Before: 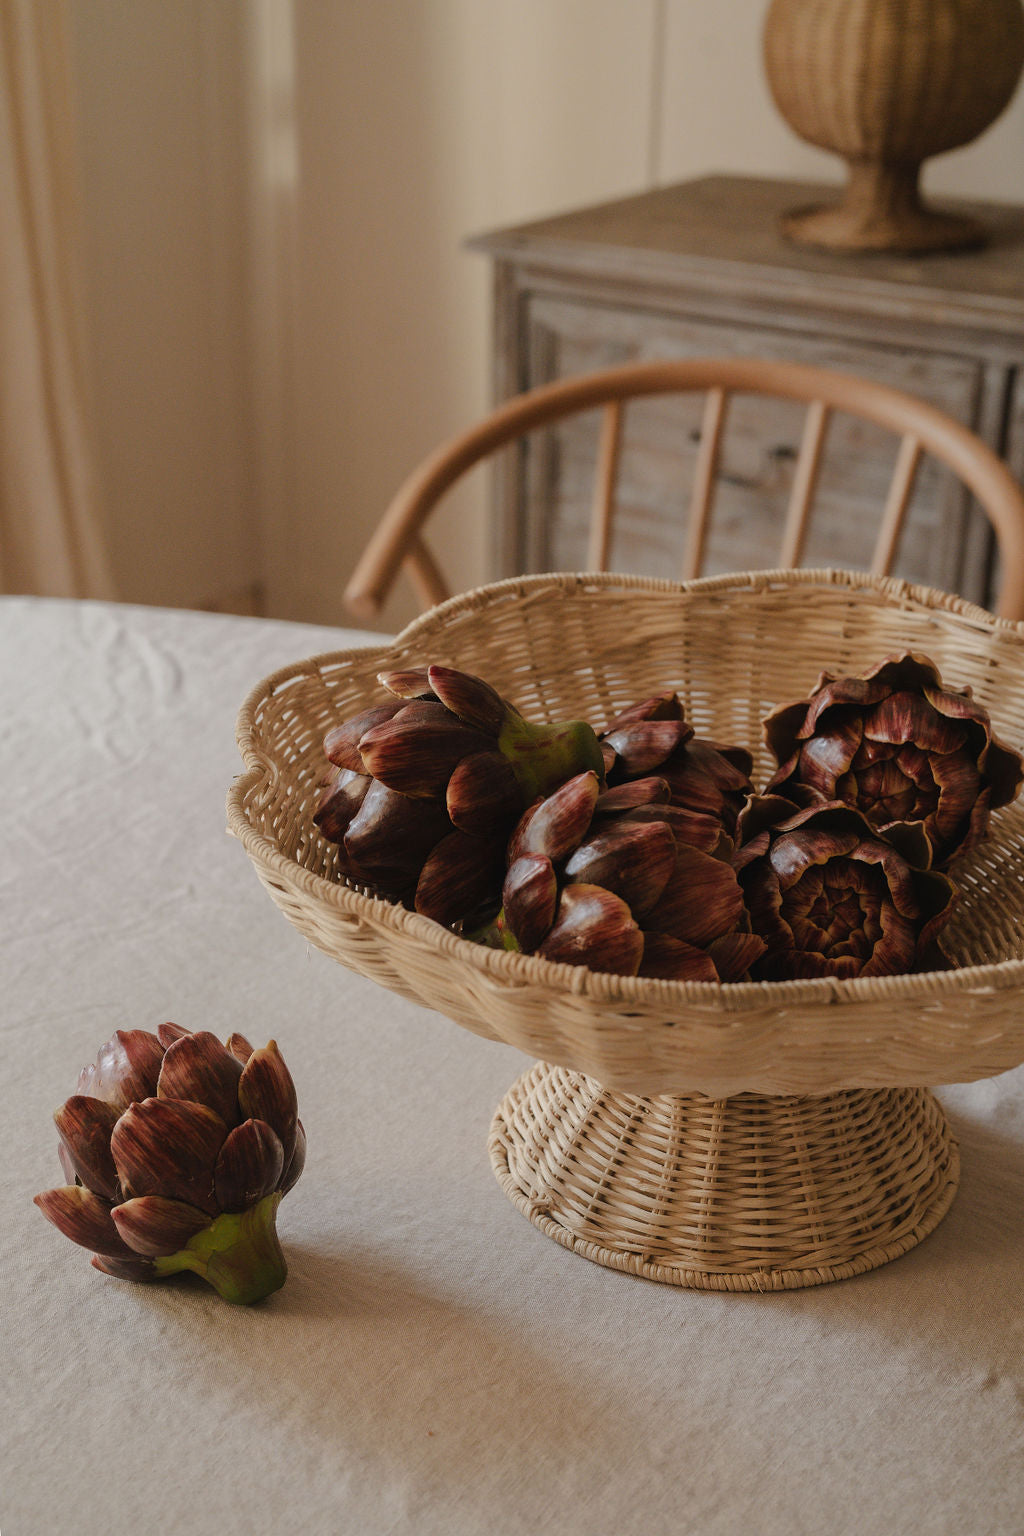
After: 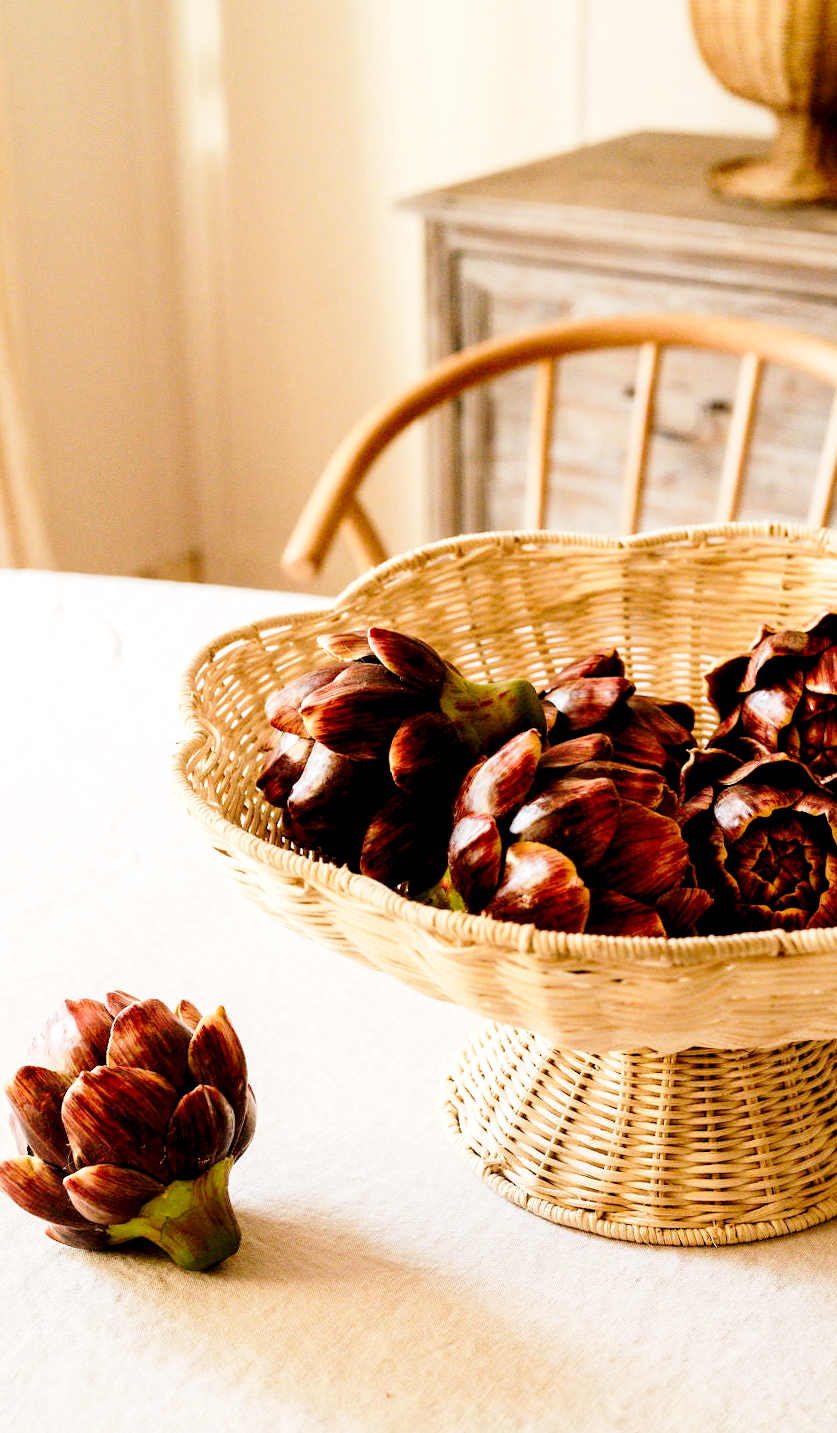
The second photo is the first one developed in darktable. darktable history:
crop and rotate: angle 1.33°, left 4.201%, top 1.028%, right 11.164%, bottom 2.431%
exposure: black level correction 0.011, exposure 1.085 EV, compensate highlight preservation false
base curve: curves: ch0 [(0, 0) (0.028, 0.03) (0.121, 0.232) (0.46, 0.748) (0.859, 0.968) (1, 1)], preserve colors none
